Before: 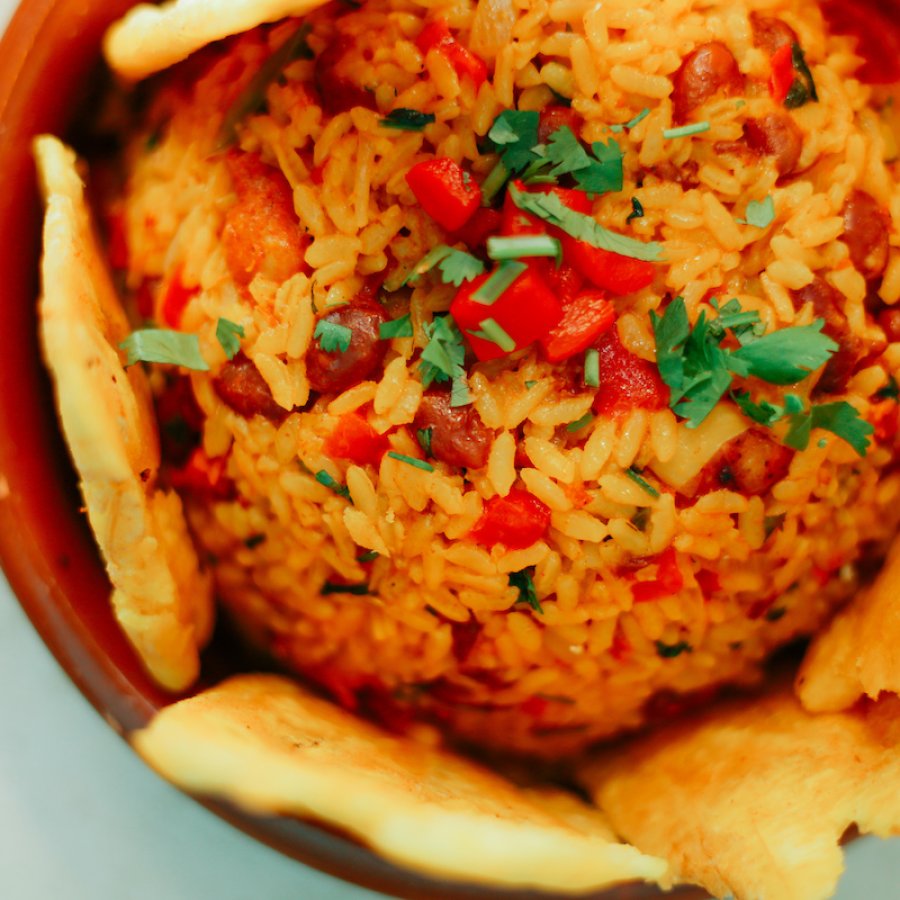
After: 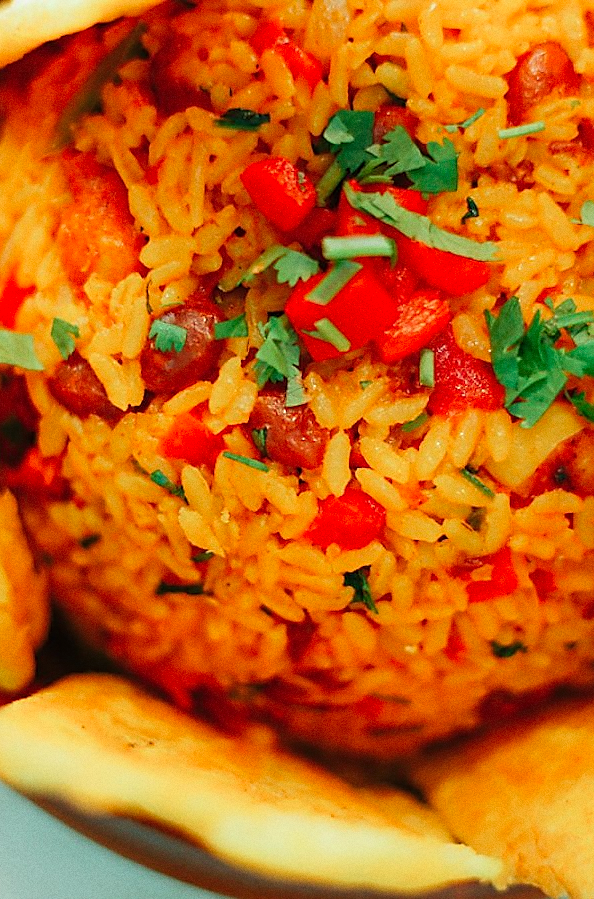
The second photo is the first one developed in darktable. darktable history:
sharpen: radius 1.4, amount 1.25, threshold 0.7
crop and rotate: left 18.442%, right 15.508%
grain: on, module defaults
contrast brightness saturation: contrast 0.03, brightness 0.06, saturation 0.13
